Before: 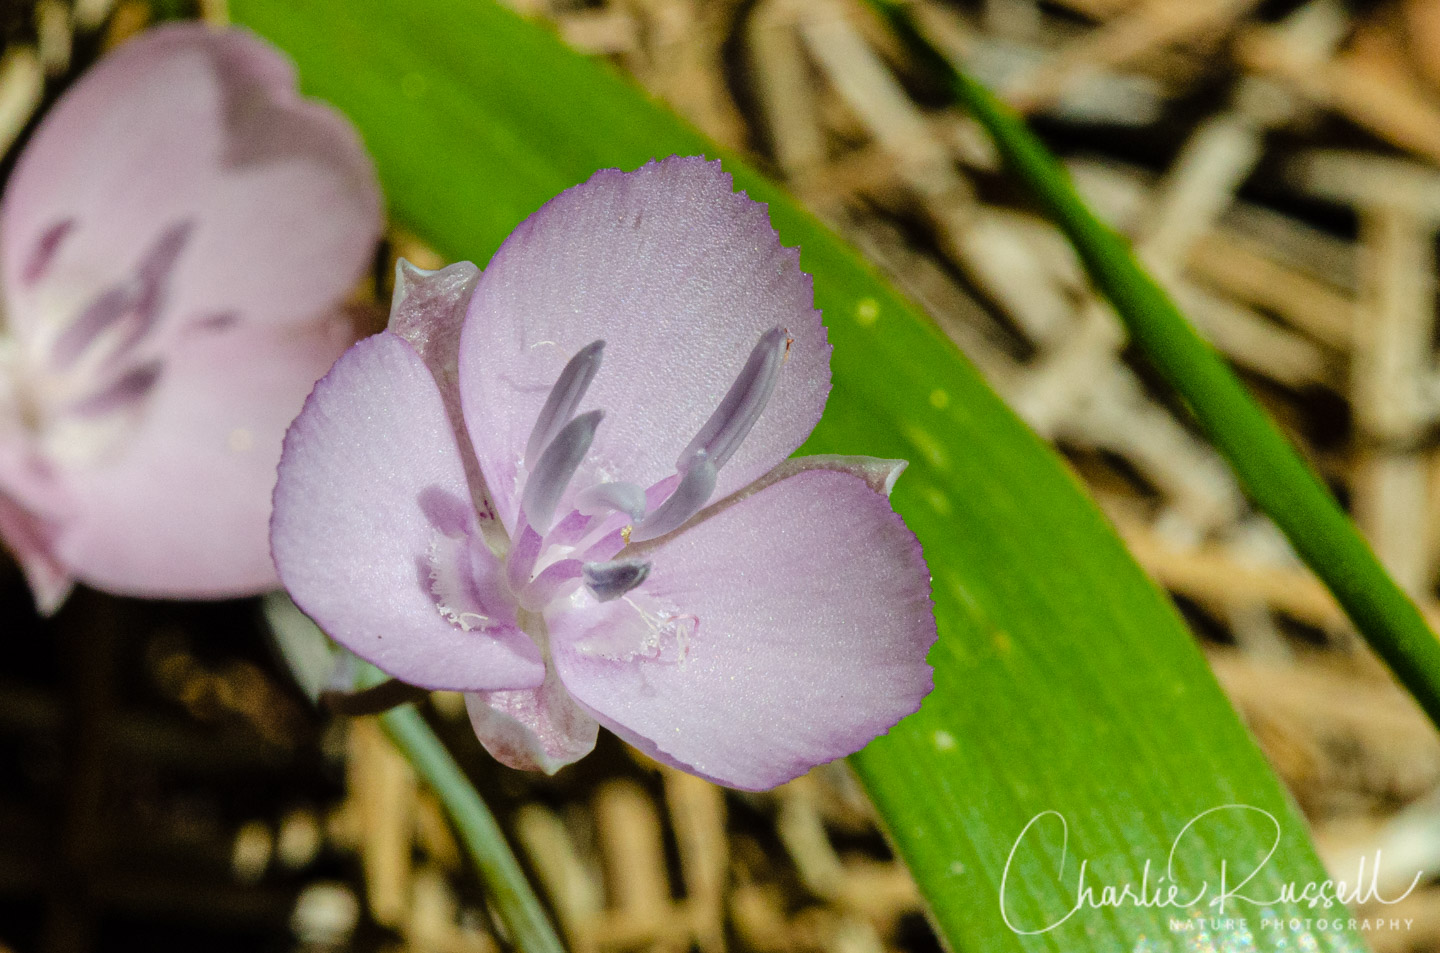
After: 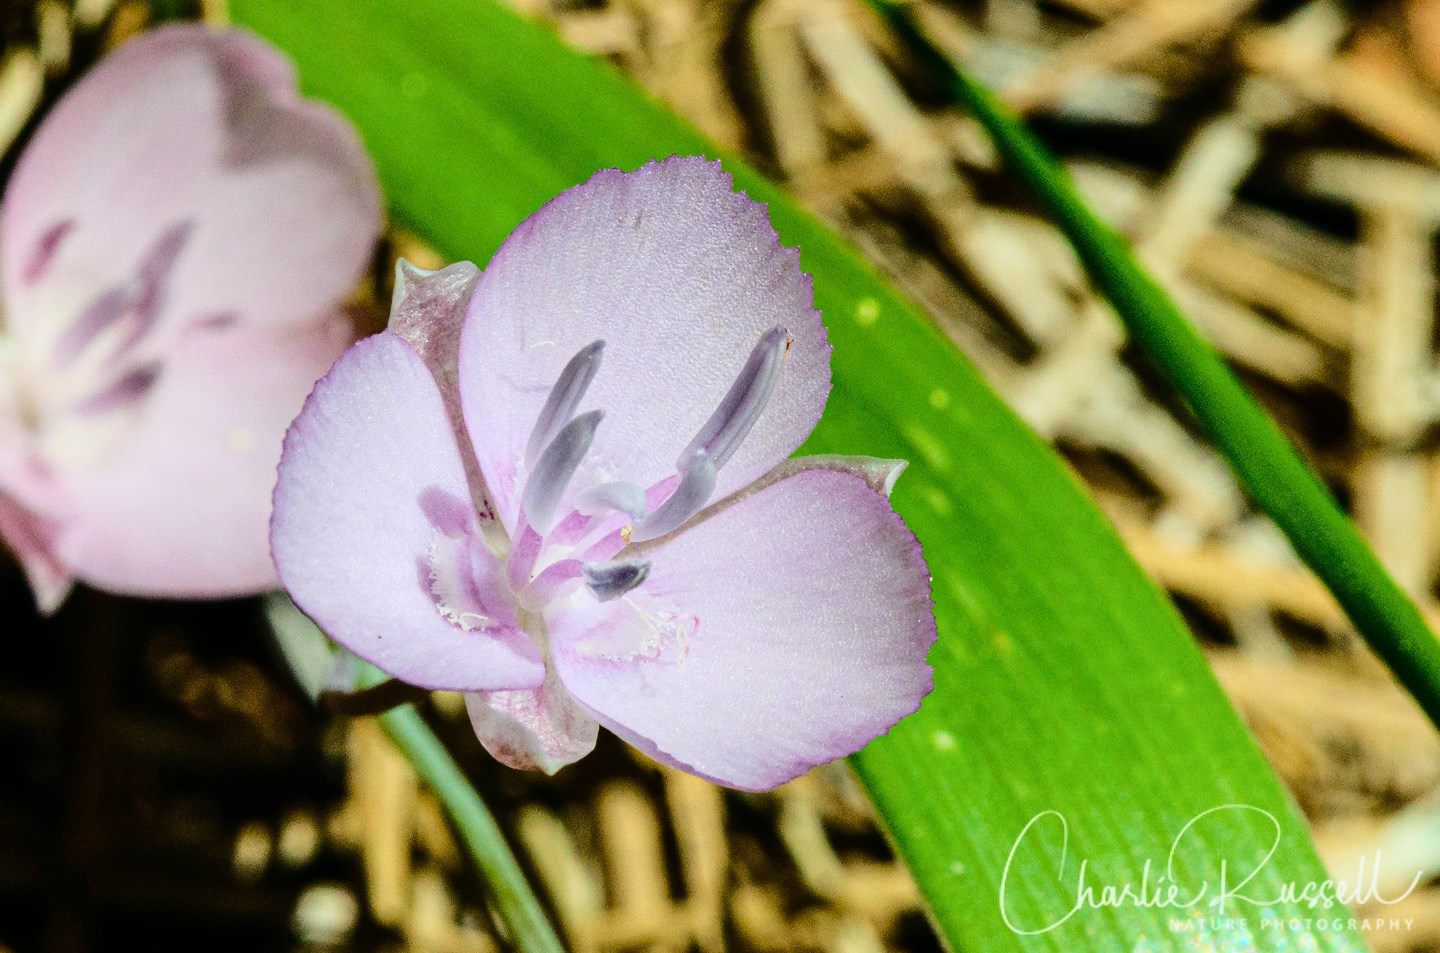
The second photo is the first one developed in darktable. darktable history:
tone curve: curves: ch0 [(0, 0) (0.114, 0.083) (0.303, 0.285) (0.447, 0.51) (0.602, 0.697) (0.772, 0.866) (0.999, 0.978)]; ch1 [(0, 0) (0.389, 0.352) (0.458, 0.433) (0.486, 0.474) (0.509, 0.505) (0.535, 0.528) (0.57, 0.579) (0.696, 0.706) (1, 1)]; ch2 [(0, 0) (0.369, 0.388) (0.449, 0.431) (0.501, 0.5) (0.528, 0.527) (0.589, 0.608) (0.697, 0.721) (1, 1)], color space Lab, independent channels, preserve colors none
